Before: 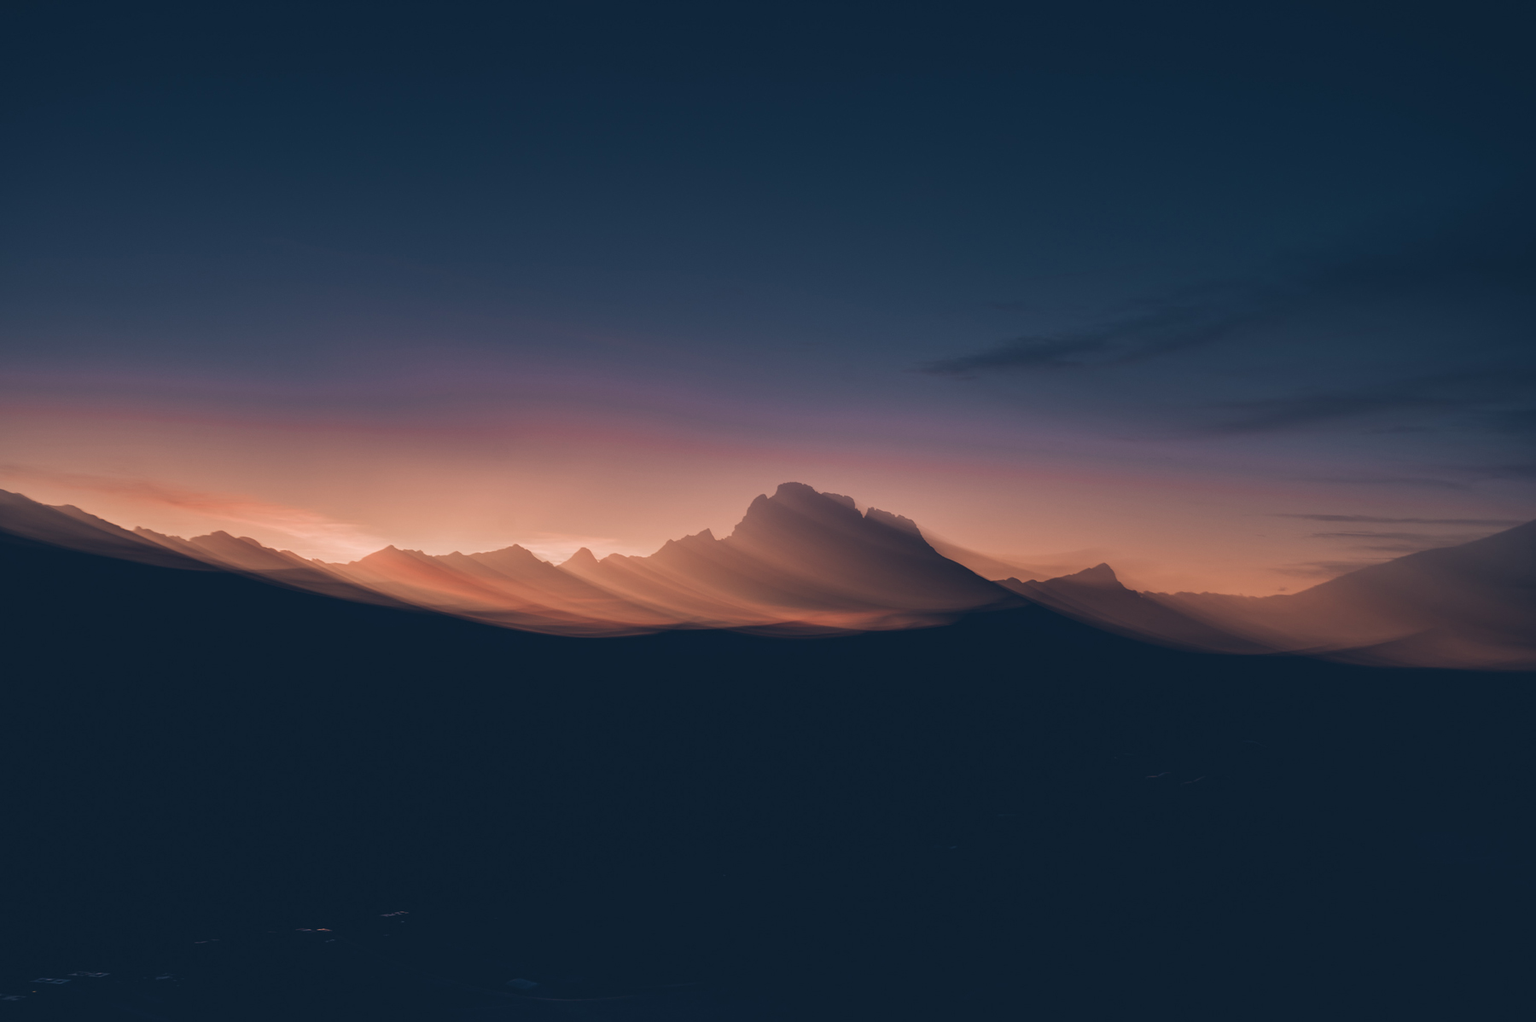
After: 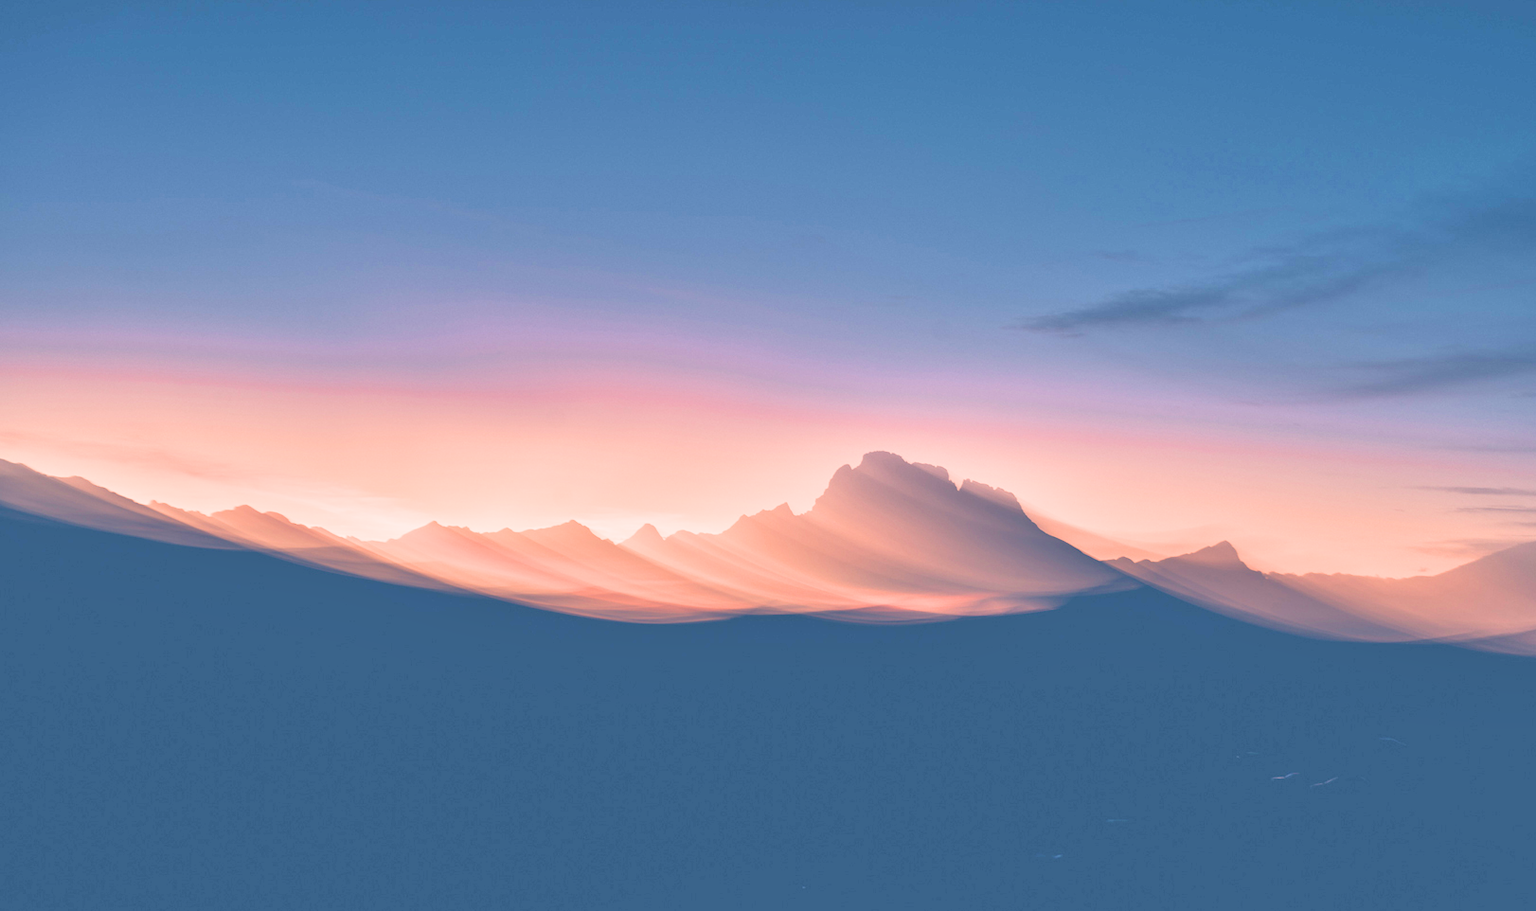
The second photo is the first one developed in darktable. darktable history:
tone equalizer: -8 EV 1.99 EV, -7 EV 1.99 EV, -6 EV 1.96 EV, -5 EV 1.98 EV, -4 EV 1.99 EV, -3 EV 1.5 EV, -2 EV 0.997 EV, -1 EV 0.518 EV, mask exposure compensation -0.511 EV
exposure: exposure 1.159 EV, compensate exposure bias true, compensate highlight preservation false
filmic rgb: middle gray luminance 12.58%, black relative exposure -10.19 EV, white relative exposure 3.46 EV, target black luminance 0%, hardness 5.7, latitude 45.06%, contrast 1.231, highlights saturation mix 4.83%, shadows ↔ highlights balance 27.13%
crop: top 7.468%, right 9.853%, bottom 12.093%
